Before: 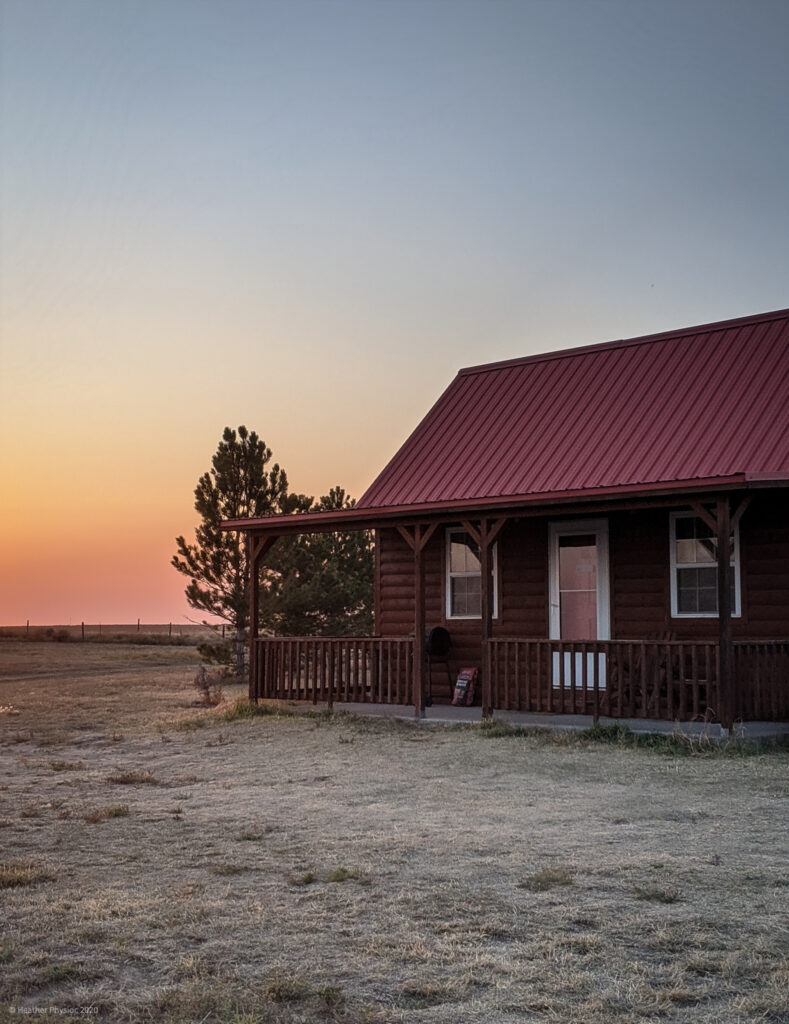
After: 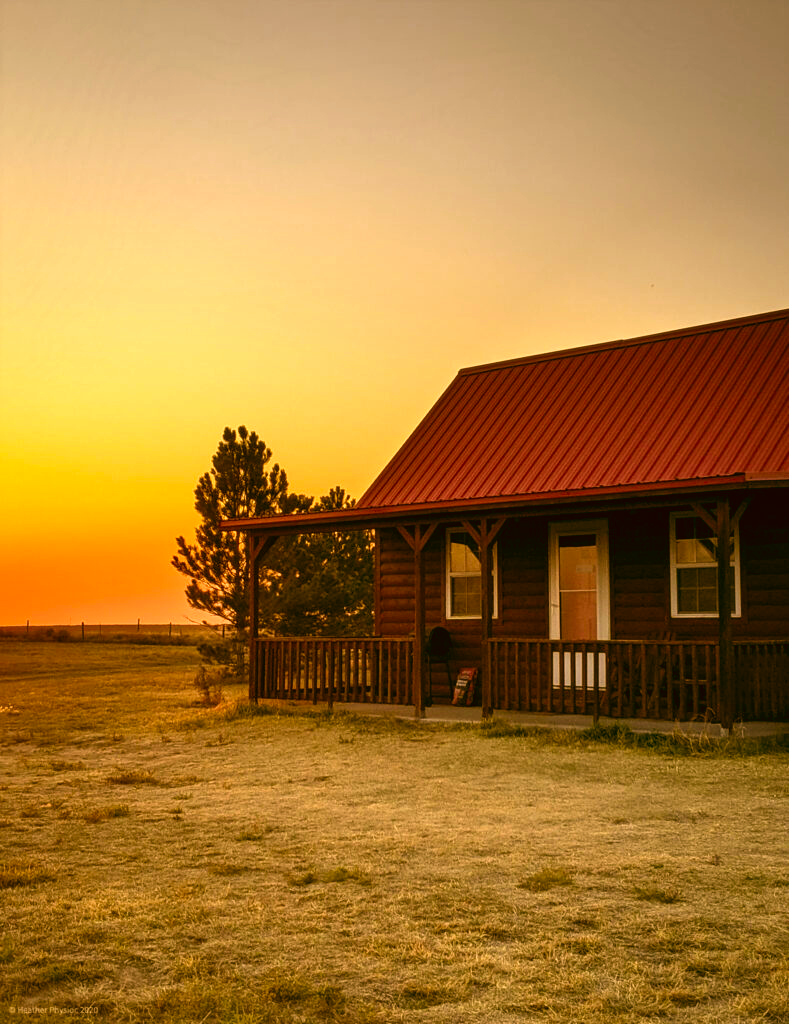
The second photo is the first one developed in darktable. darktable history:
color correction: highlights a* 10.44, highlights b* 30.04, shadows a* 2.73, shadows b* 17.51, saturation 1.72
exposure: black level correction 0, exposure 0.5 EV, compensate exposure bias true, compensate highlight preservation false
color balance: lift [1, 0.994, 1.002, 1.006], gamma [0.957, 1.081, 1.016, 0.919], gain [0.97, 0.972, 1.01, 1.028], input saturation 91.06%, output saturation 79.8%
color zones: curves: ch0 [(0.25, 0.5) (0.428, 0.473) (0.75, 0.5)]; ch1 [(0.243, 0.479) (0.398, 0.452) (0.75, 0.5)]
